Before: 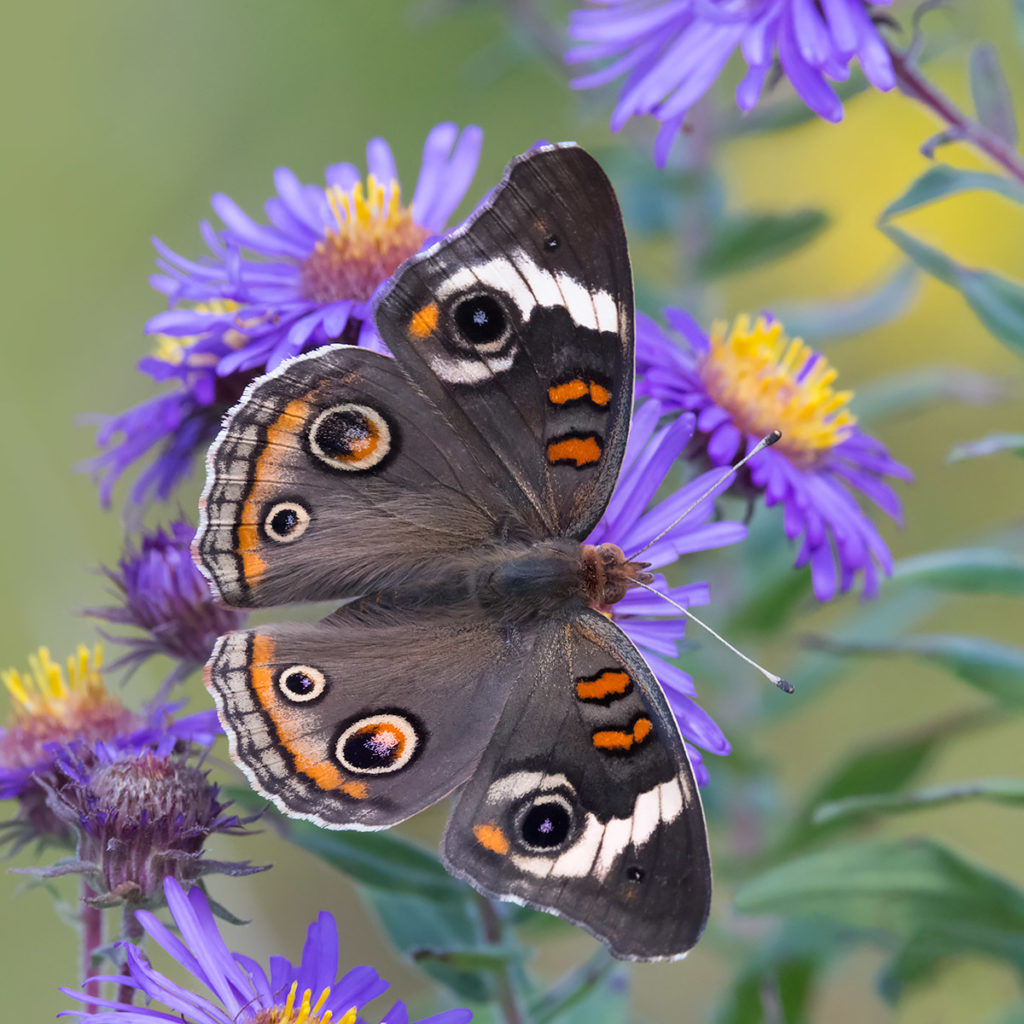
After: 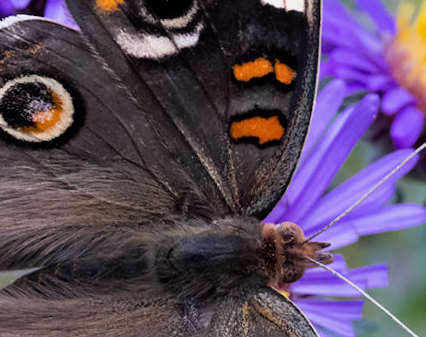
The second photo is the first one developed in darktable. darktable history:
filmic rgb: black relative exposure -8.07 EV, white relative exposure 3 EV, hardness 5.35, contrast 1.25
rotate and perspective: rotation 1.72°, automatic cropping off
crop: left 31.751%, top 32.172%, right 27.8%, bottom 35.83%
haze removal: on, module defaults
